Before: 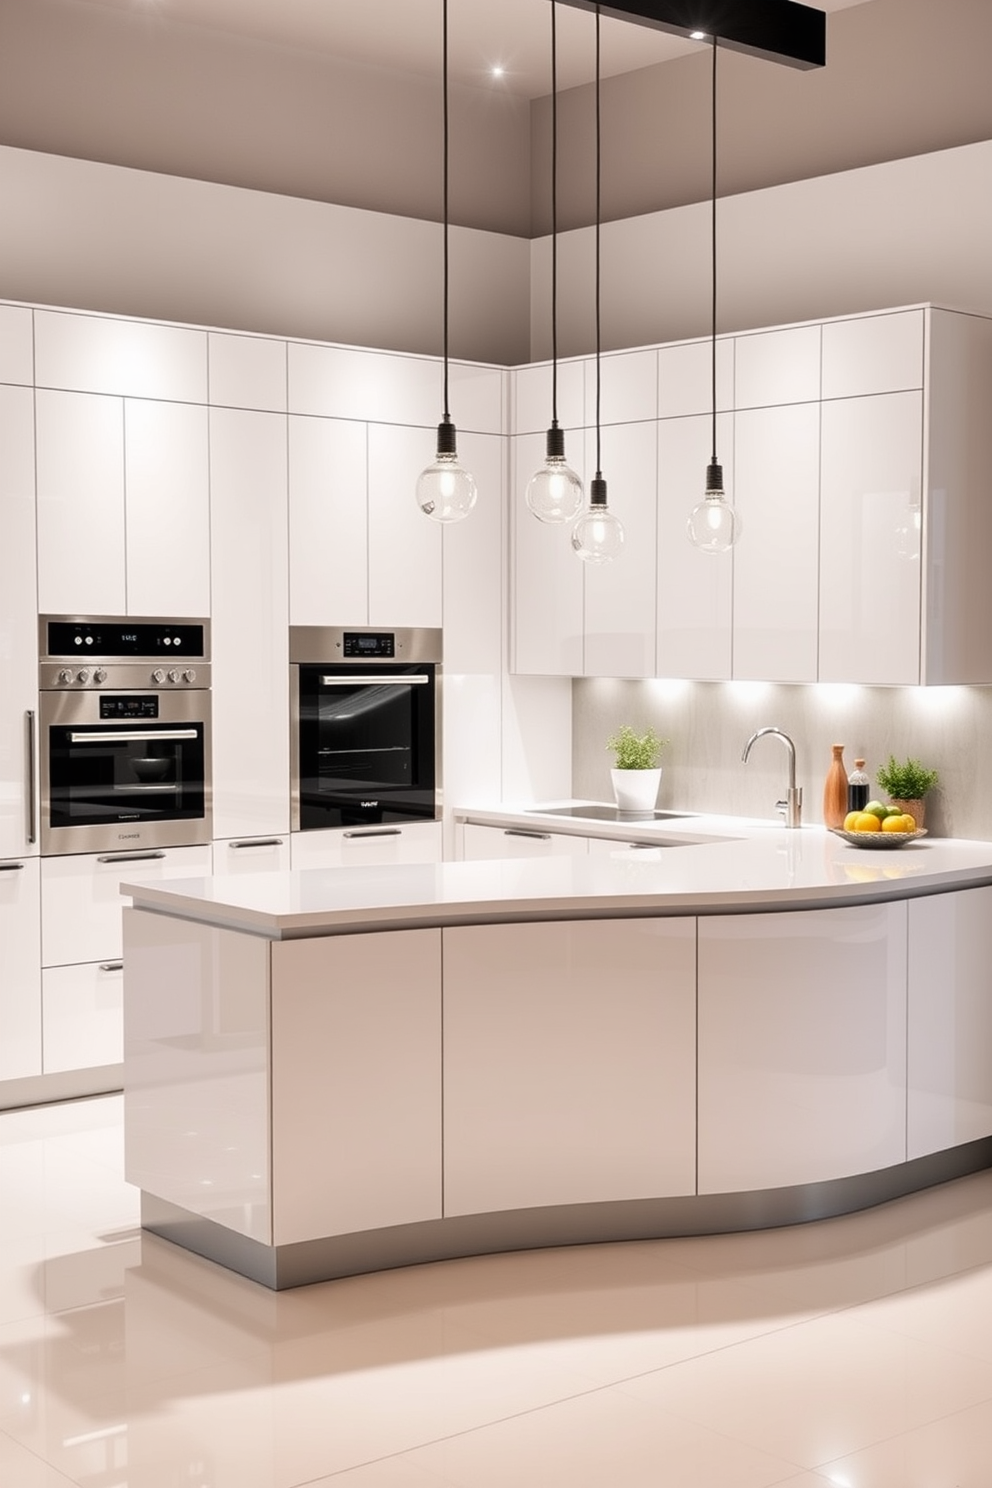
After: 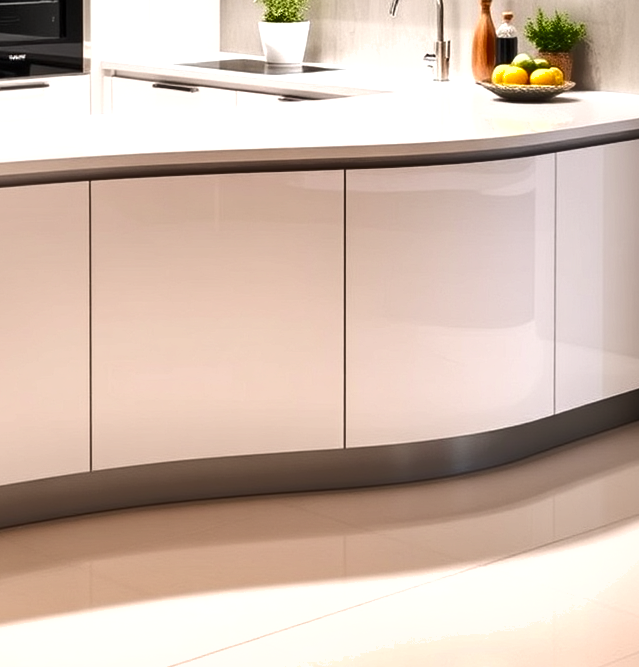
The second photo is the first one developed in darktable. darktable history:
shadows and highlights: shadows 43.71, white point adjustment -1.46, soften with gaussian
exposure: exposure 0.6 EV, compensate highlight preservation false
crop and rotate: left 35.509%, top 50.238%, bottom 4.934%
